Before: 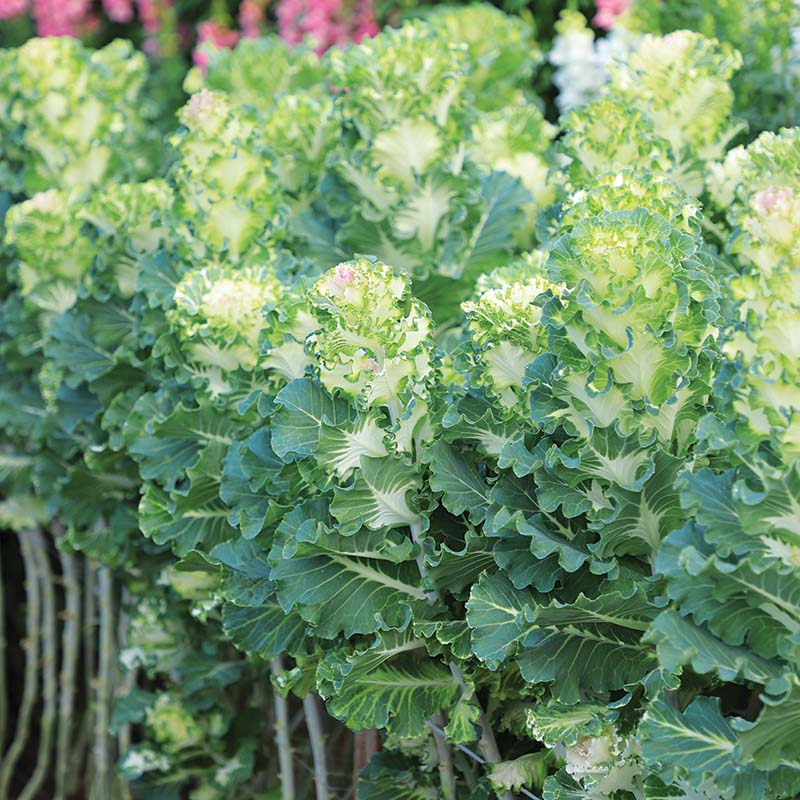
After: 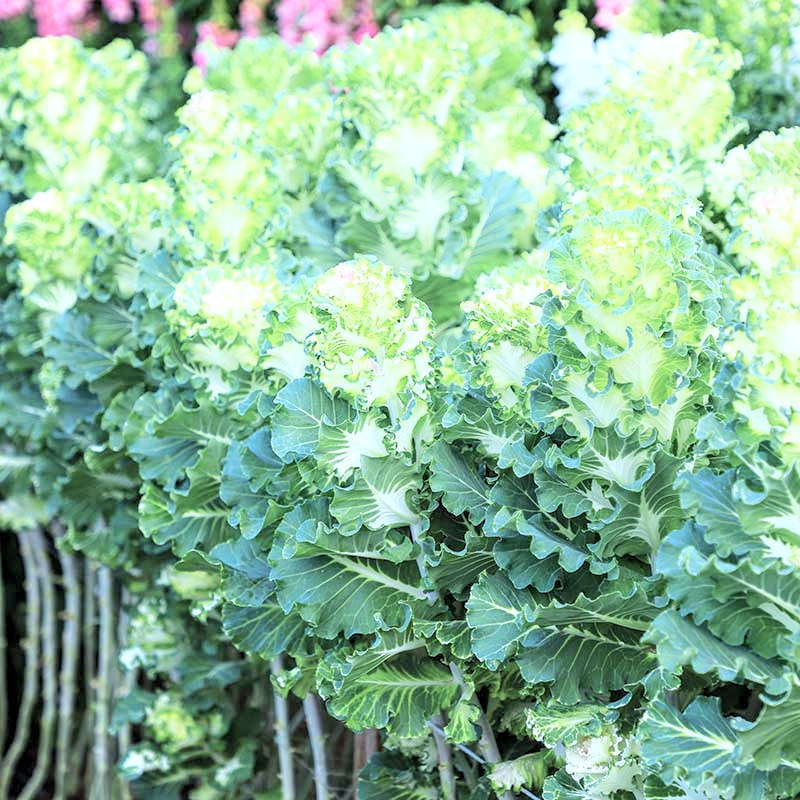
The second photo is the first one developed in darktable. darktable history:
white balance: red 0.924, blue 1.095
local contrast: detail 150%
contrast brightness saturation: contrast 0.1, brightness 0.3, saturation 0.14
exposure: compensate highlight preservation false
shadows and highlights: shadows -62.32, white point adjustment -5.22, highlights 61.59
